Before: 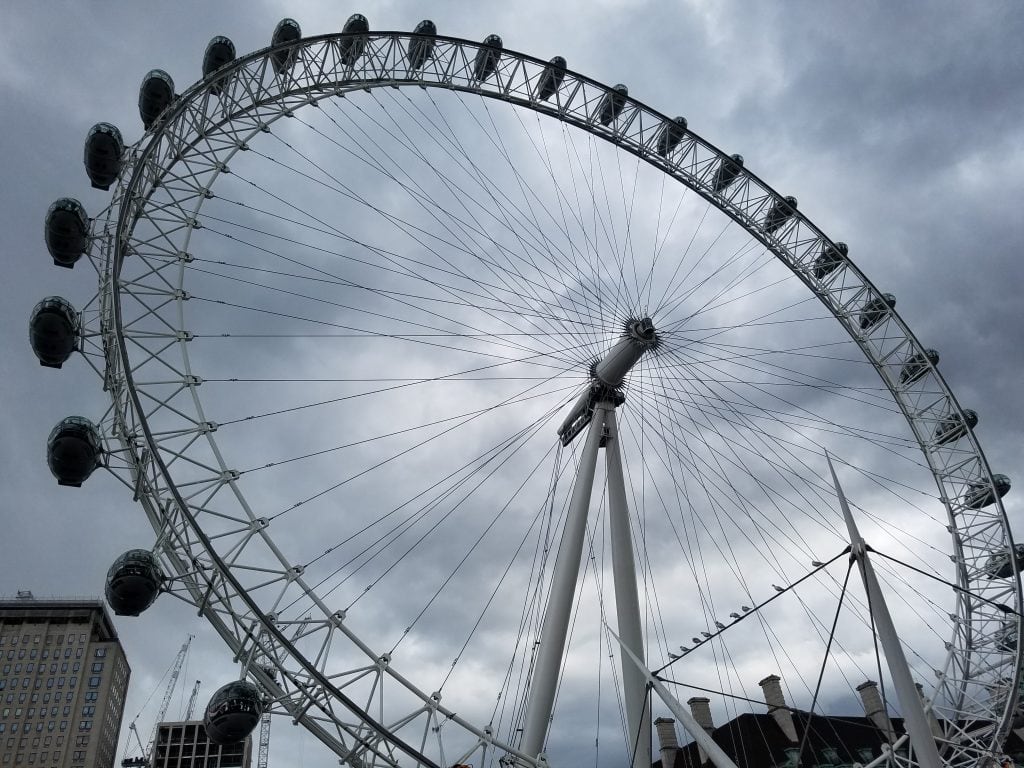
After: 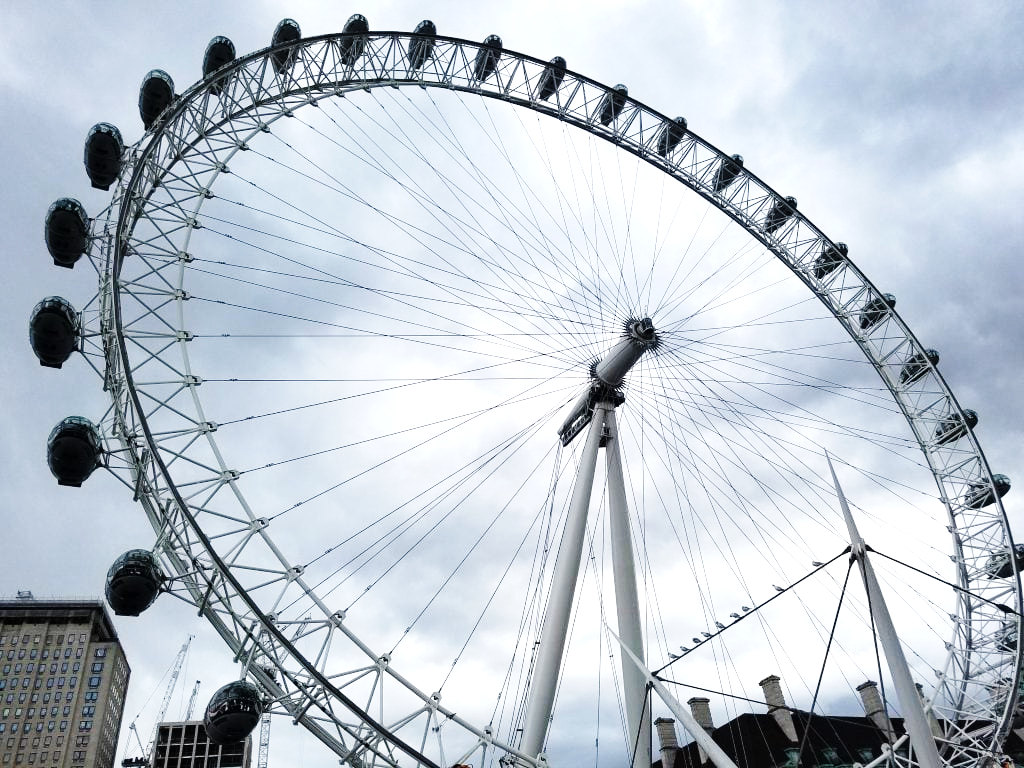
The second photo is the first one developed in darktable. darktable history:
white balance: emerald 1
exposure: black level correction 0, exposure 0.7 EV, compensate exposure bias true, compensate highlight preservation false
base curve: curves: ch0 [(0, 0) (0.036, 0.025) (0.121, 0.166) (0.206, 0.329) (0.605, 0.79) (1, 1)], preserve colors none
